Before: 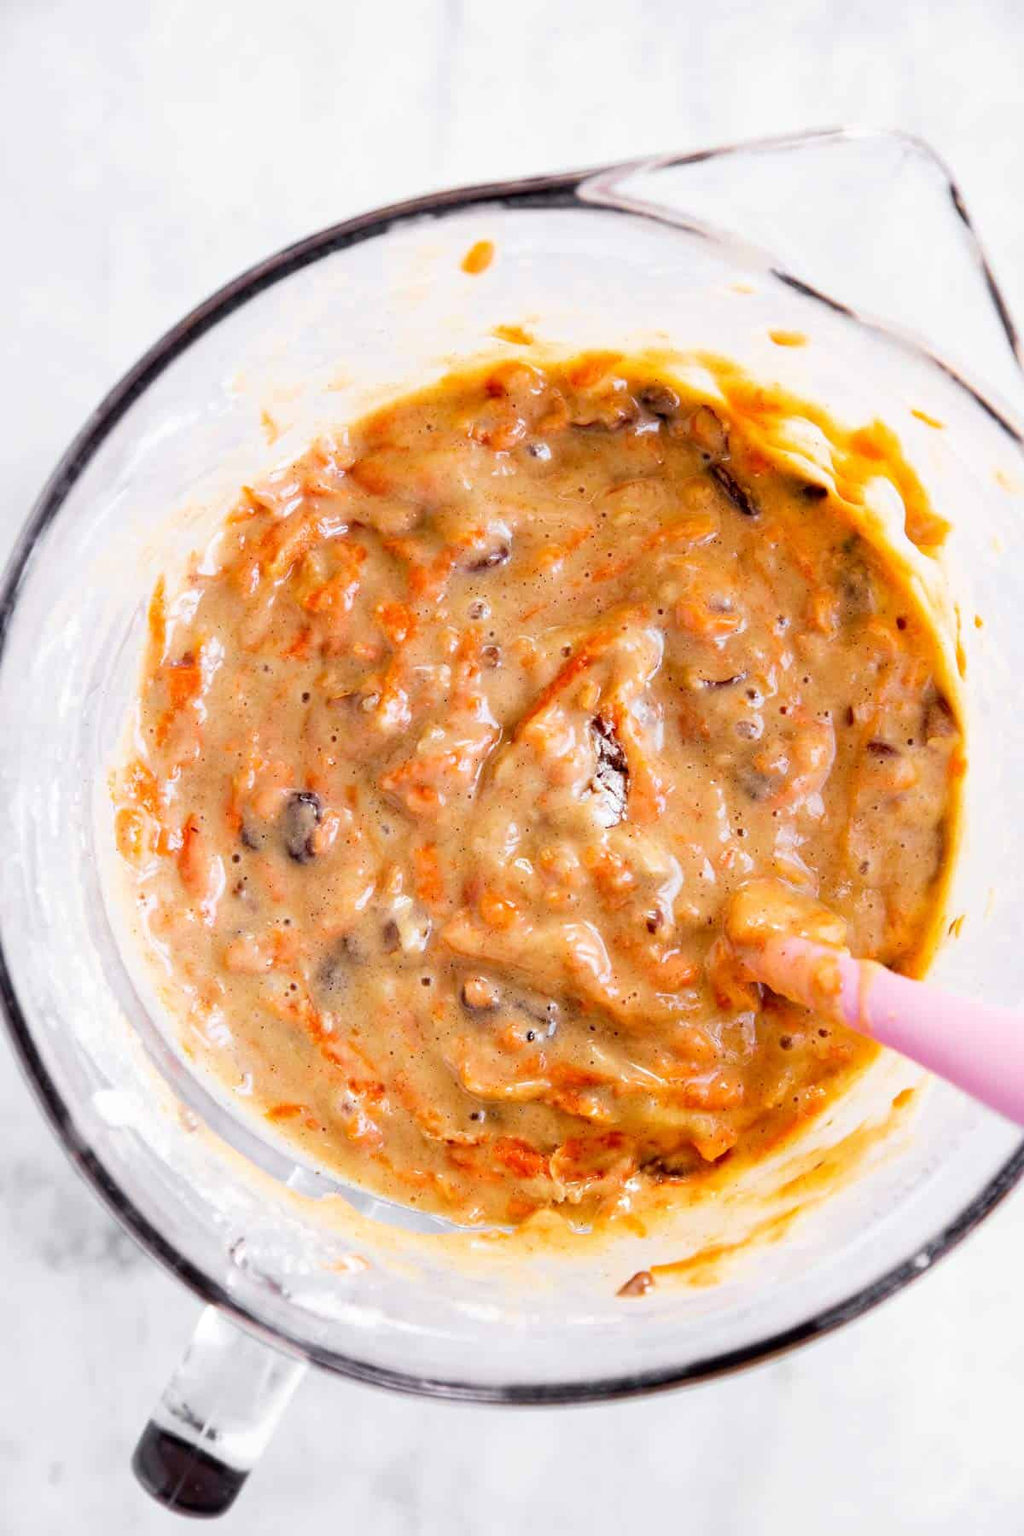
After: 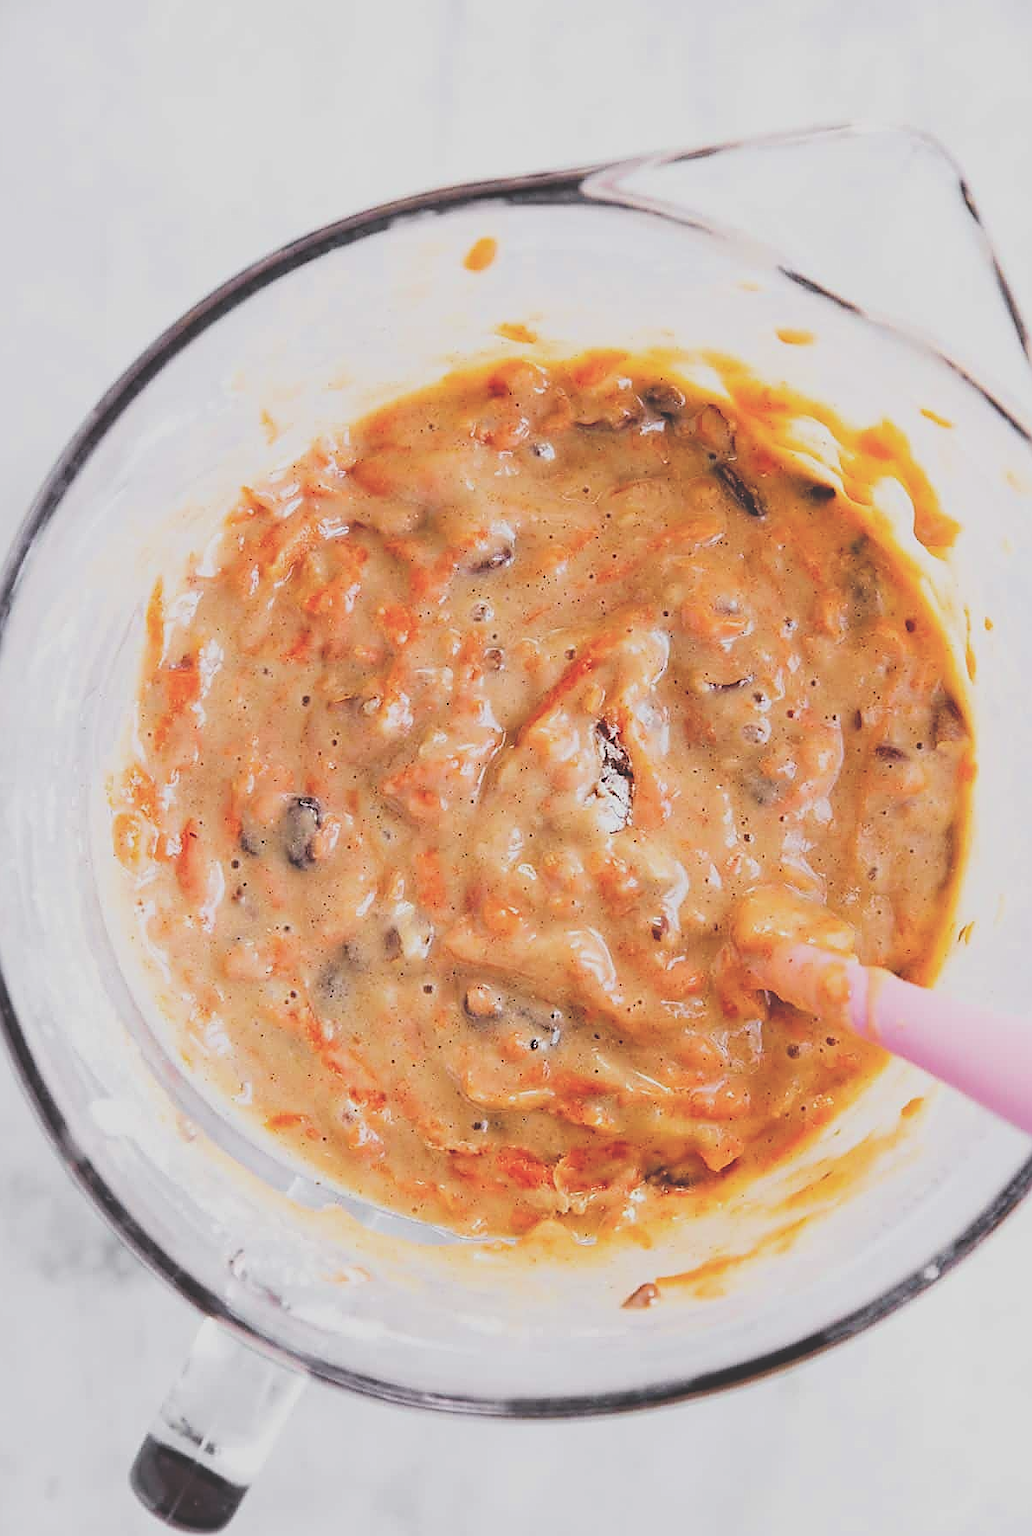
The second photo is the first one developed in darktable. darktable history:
sharpen: radius 1.403, amount 1.241, threshold 0.616
exposure: black level correction -0.04, exposure 0.062 EV, compensate highlight preservation false
filmic rgb: black relative exposure -8 EV, white relative exposure 4.06 EV, hardness 4.16
crop: left 0.434%, top 0.495%, right 0.181%, bottom 0.94%
